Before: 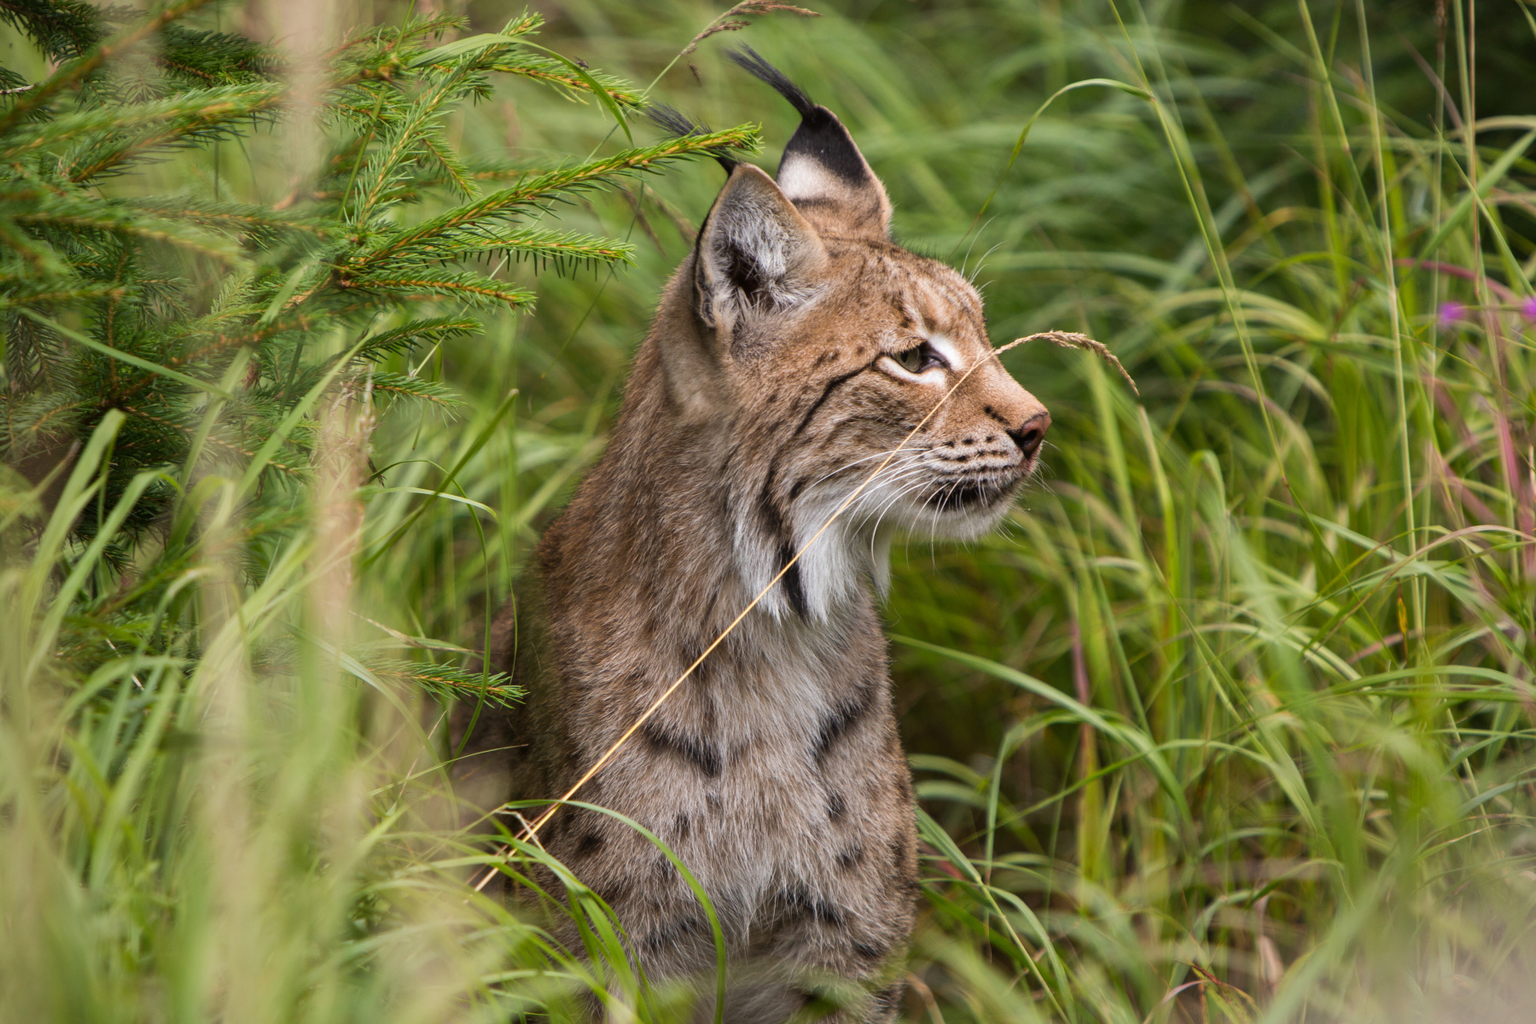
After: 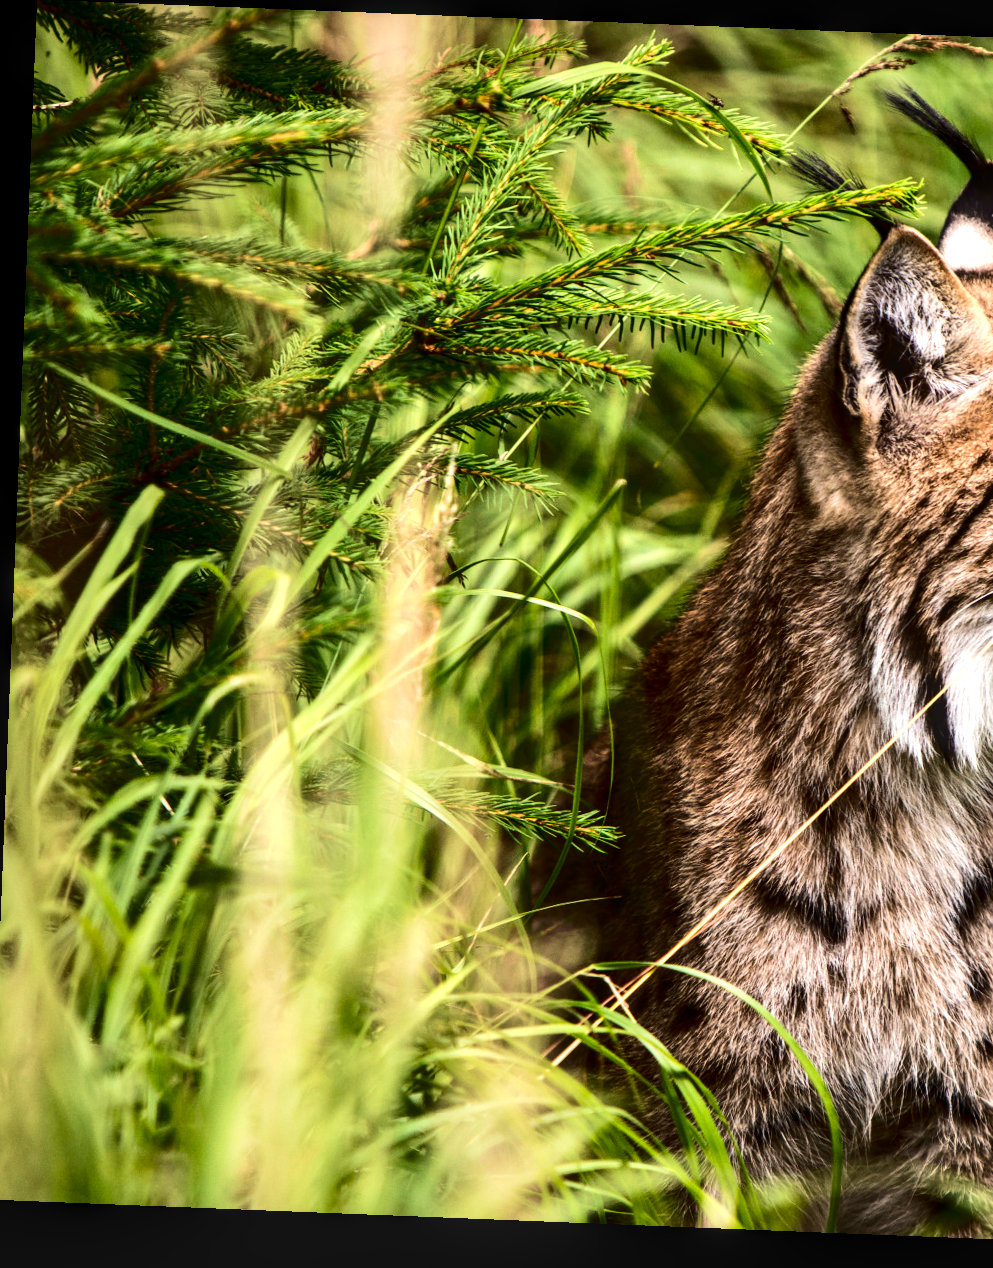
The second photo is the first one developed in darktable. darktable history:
exposure: exposure 0.3 EV, compensate highlight preservation false
rotate and perspective: rotation 2.27°, automatic cropping off
crop: left 0.587%, right 45.588%, bottom 0.086%
velvia: on, module defaults
local contrast: on, module defaults
contrast brightness saturation: contrast 0.24, brightness -0.24, saturation 0.14
white balance: red 1.009, blue 0.985
tone equalizer: -8 EV -0.75 EV, -7 EV -0.7 EV, -6 EV -0.6 EV, -5 EV -0.4 EV, -3 EV 0.4 EV, -2 EV 0.6 EV, -1 EV 0.7 EV, +0 EV 0.75 EV, edges refinement/feathering 500, mask exposure compensation -1.57 EV, preserve details no
